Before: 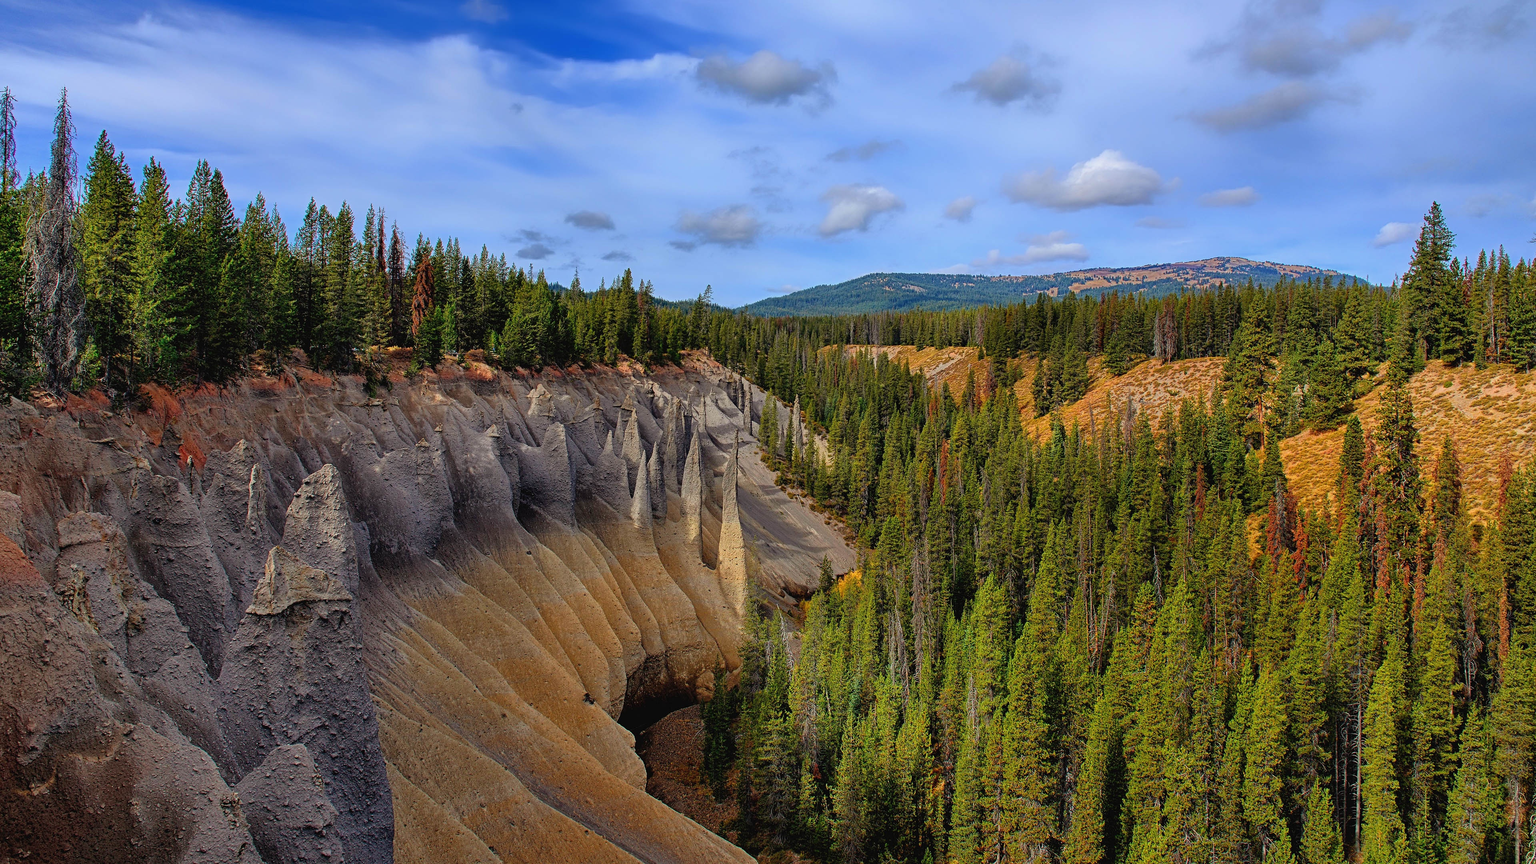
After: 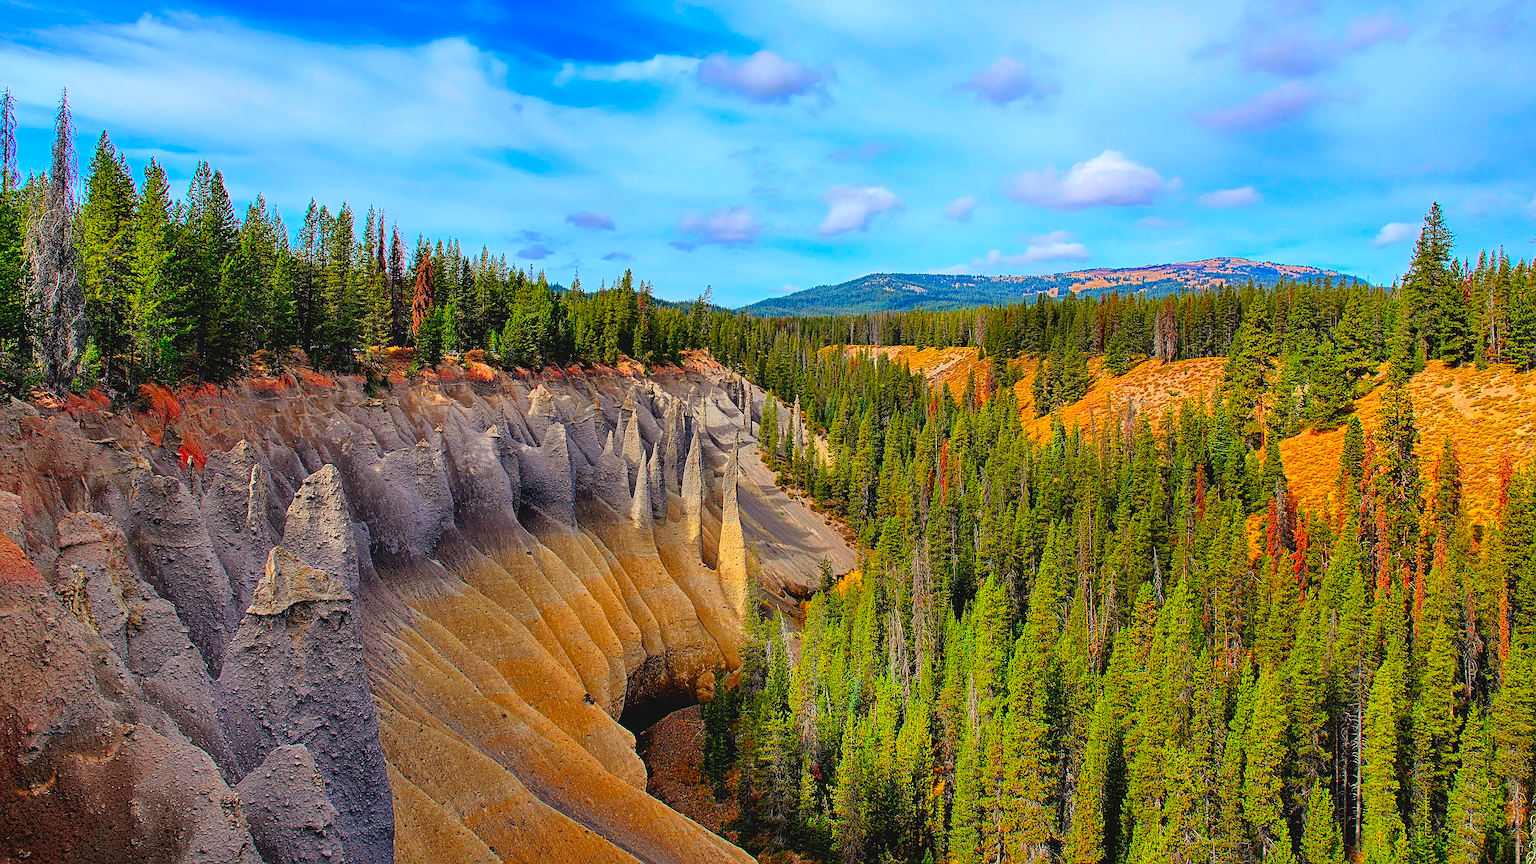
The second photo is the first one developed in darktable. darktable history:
contrast brightness saturation: contrast 0.2, brightness 0.199, saturation 0.786
sharpen: on, module defaults
